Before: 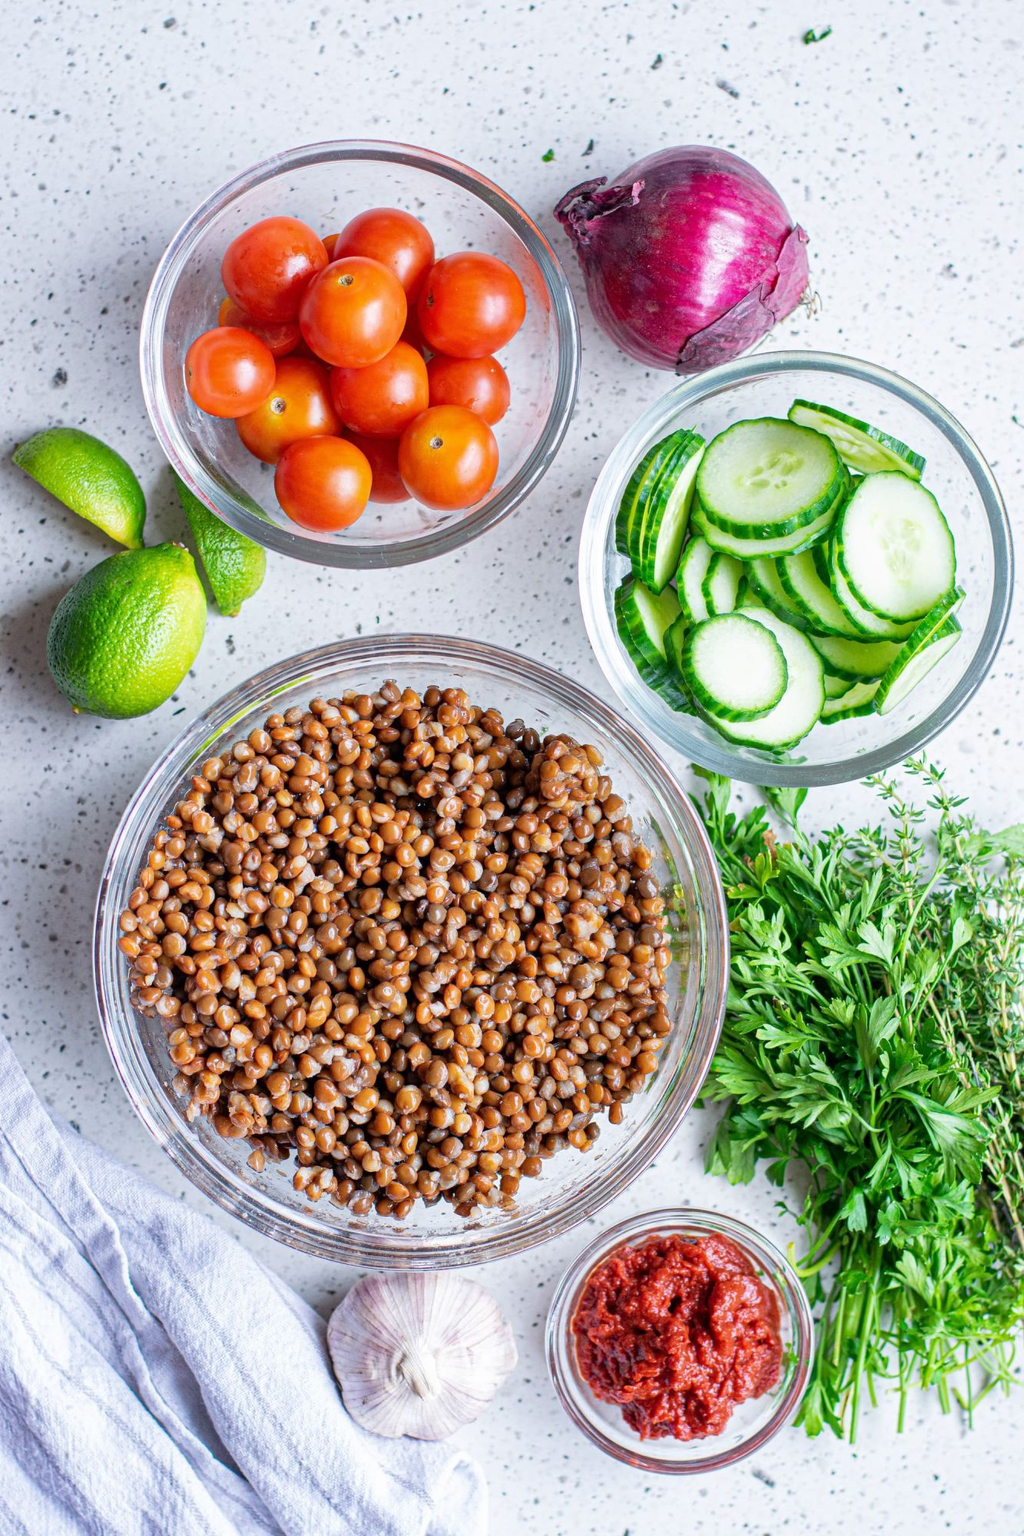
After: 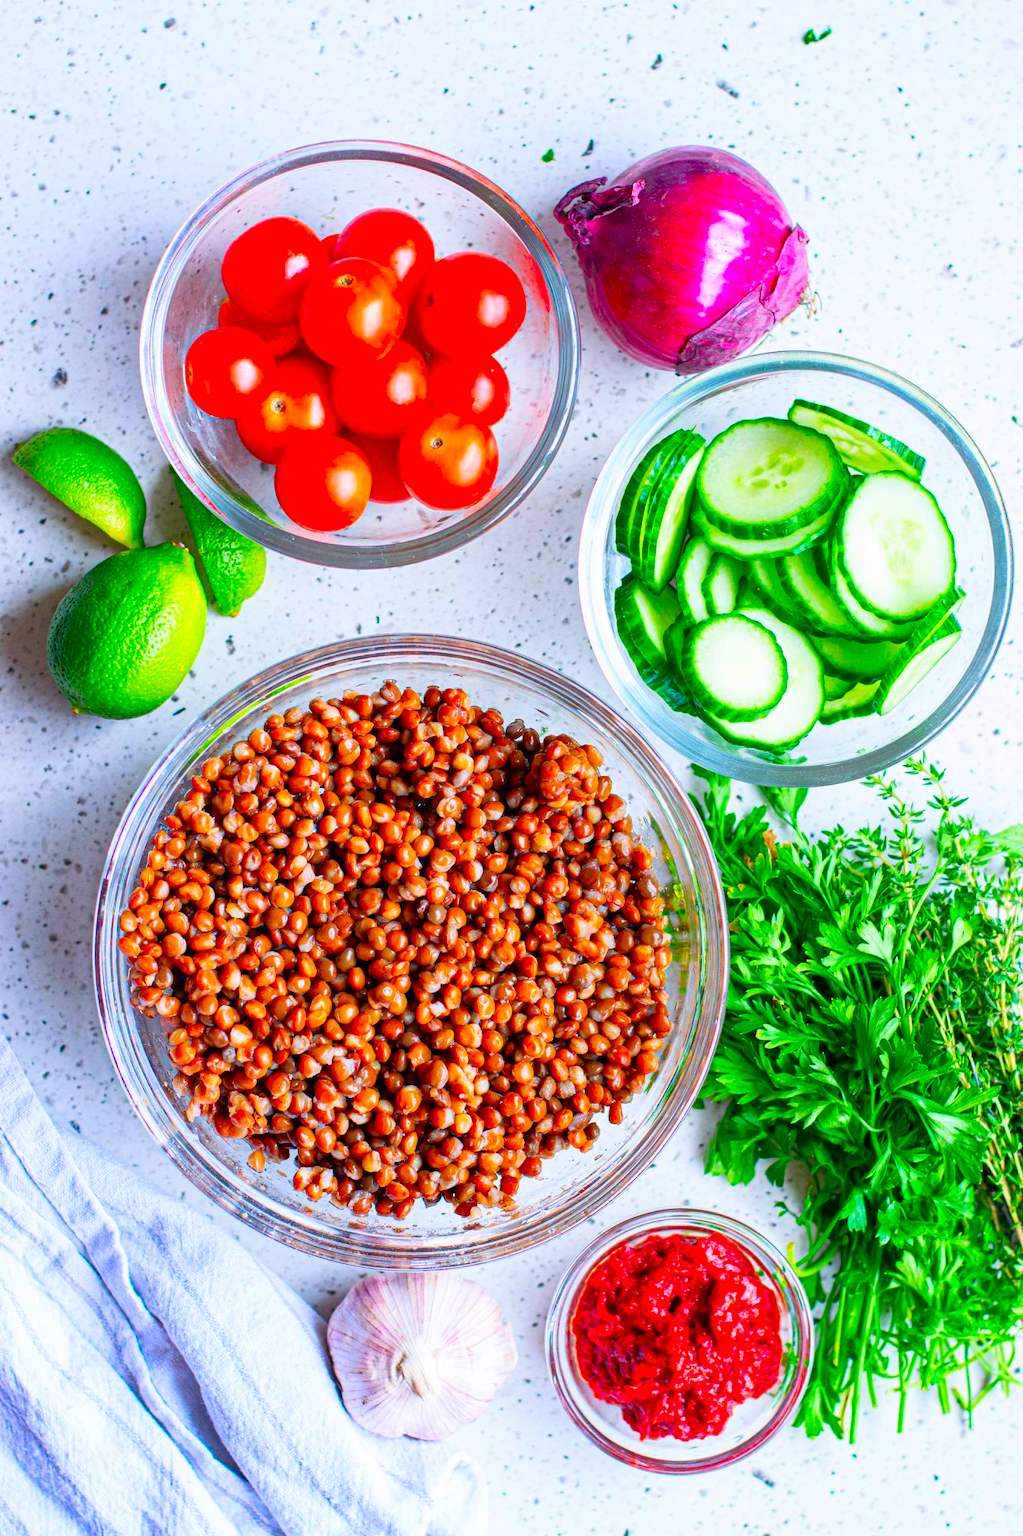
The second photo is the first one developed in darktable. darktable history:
shadows and highlights: shadows 0.279, highlights 40.76
color correction: highlights b* 0.062, saturation 2.18
